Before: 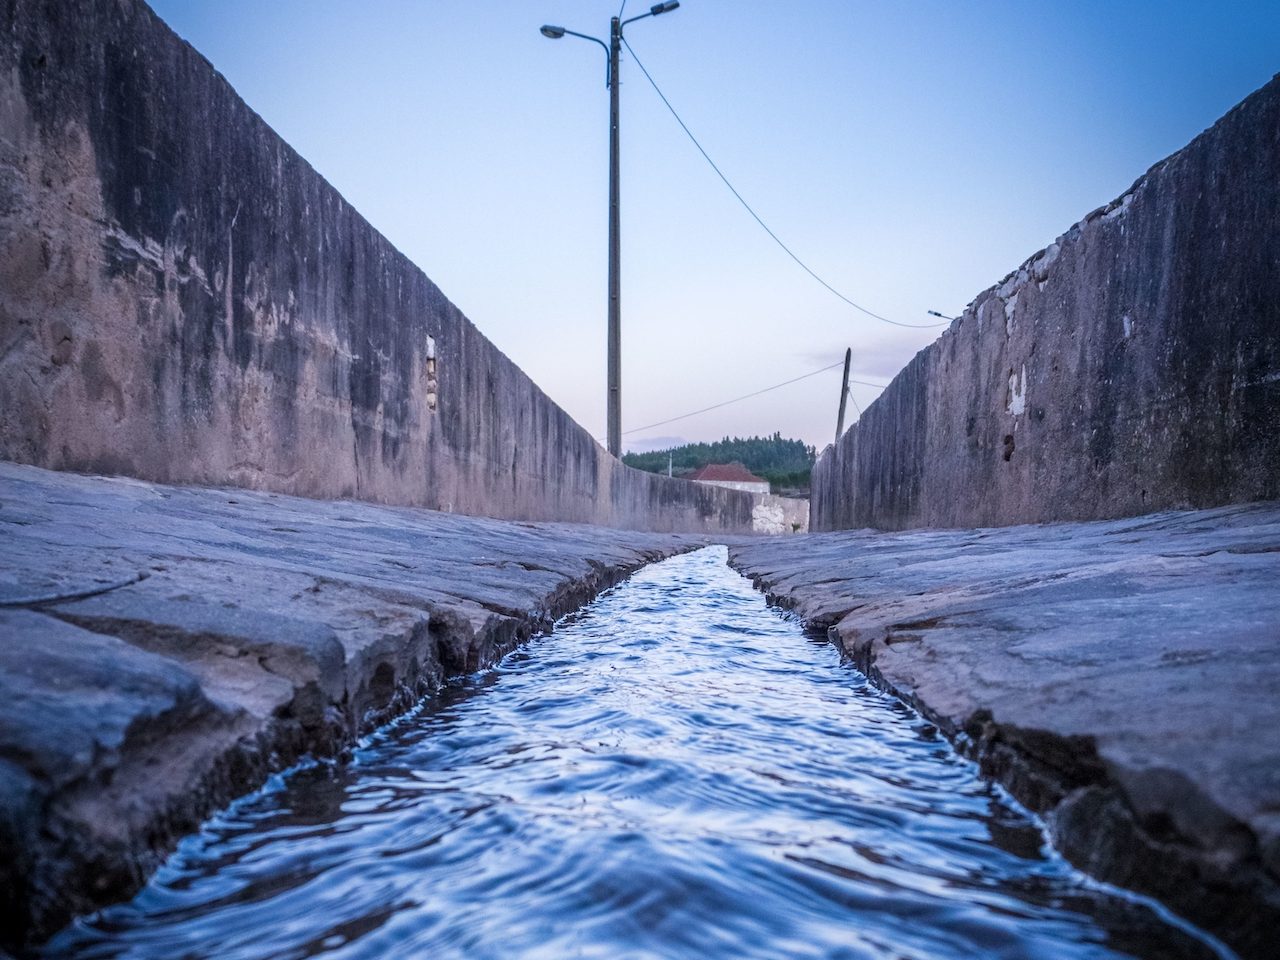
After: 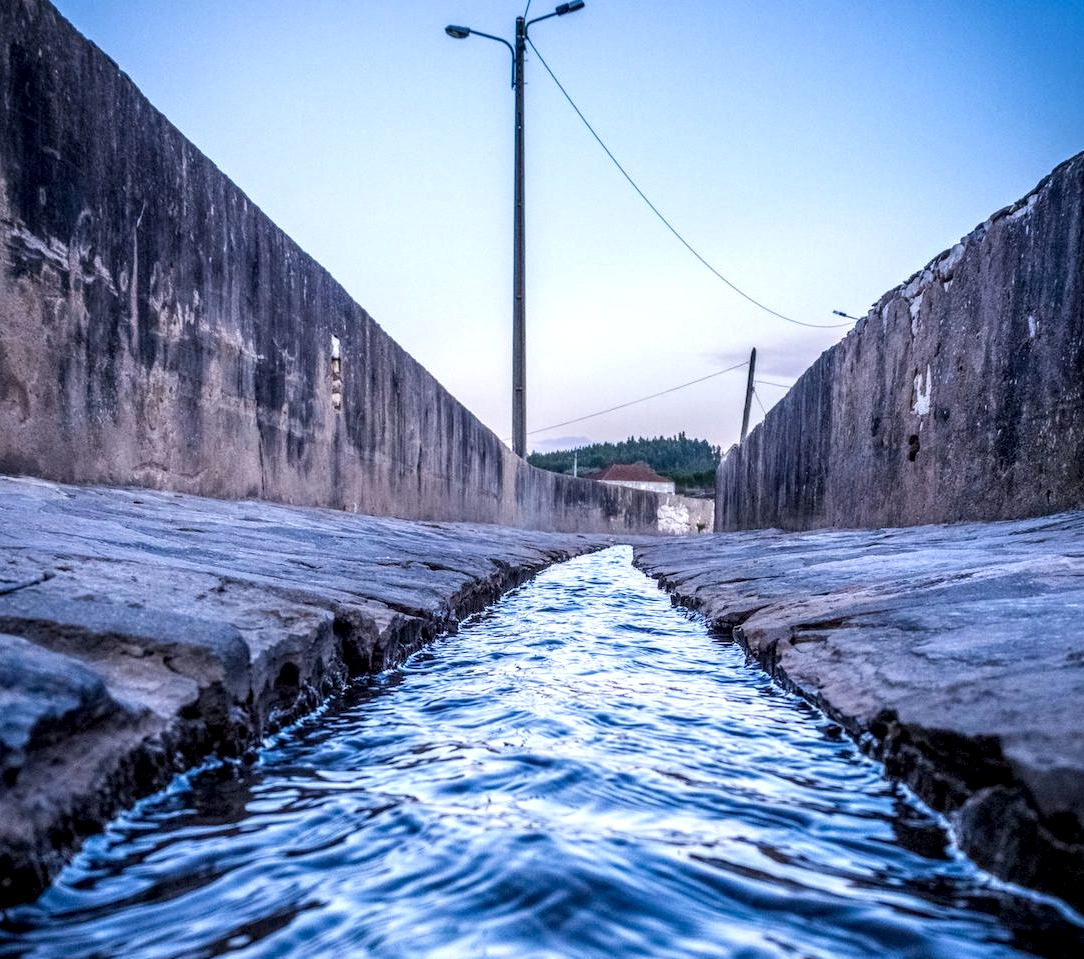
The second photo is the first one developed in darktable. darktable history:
local contrast: highlights 60%, shadows 63%, detail 160%
color zones: curves: ch0 [(0.068, 0.464) (0.25, 0.5) (0.48, 0.508) (0.75, 0.536) (0.886, 0.476) (0.967, 0.456)]; ch1 [(0.066, 0.456) (0.25, 0.5) (0.616, 0.508) (0.746, 0.56) (0.934, 0.444)]
crop: left 7.428%, right 7.831%
tone equalizer: on, module defaults
